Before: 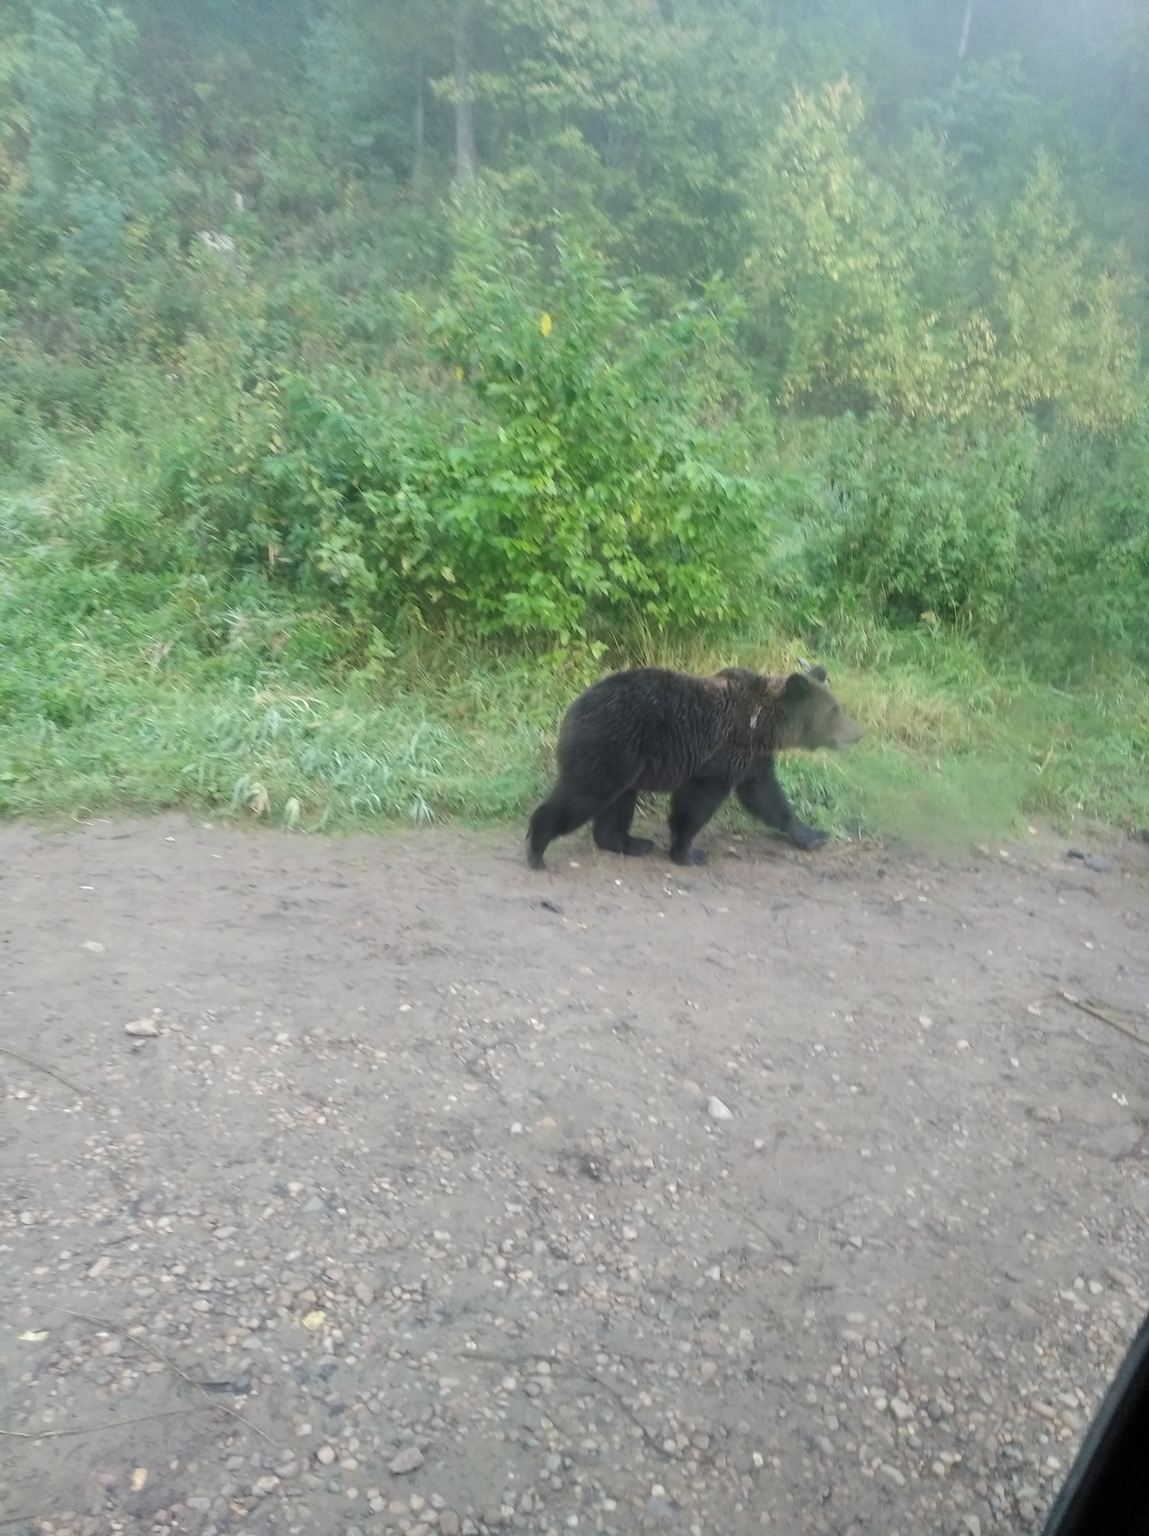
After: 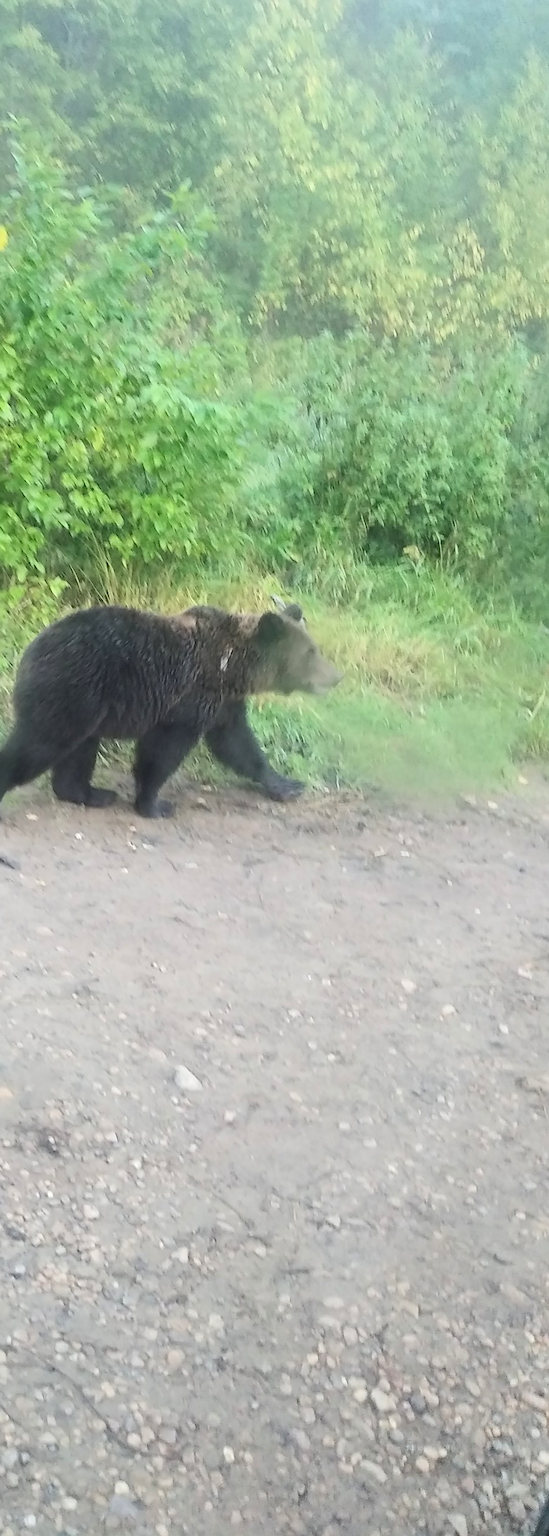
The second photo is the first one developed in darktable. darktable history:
sharpen: on, module defaults
contrast brightness saturation: contrast 0.197, brightness 0.149, saturation 0.149
crop: left 47.424%, top 6.695%, right 7.955%
